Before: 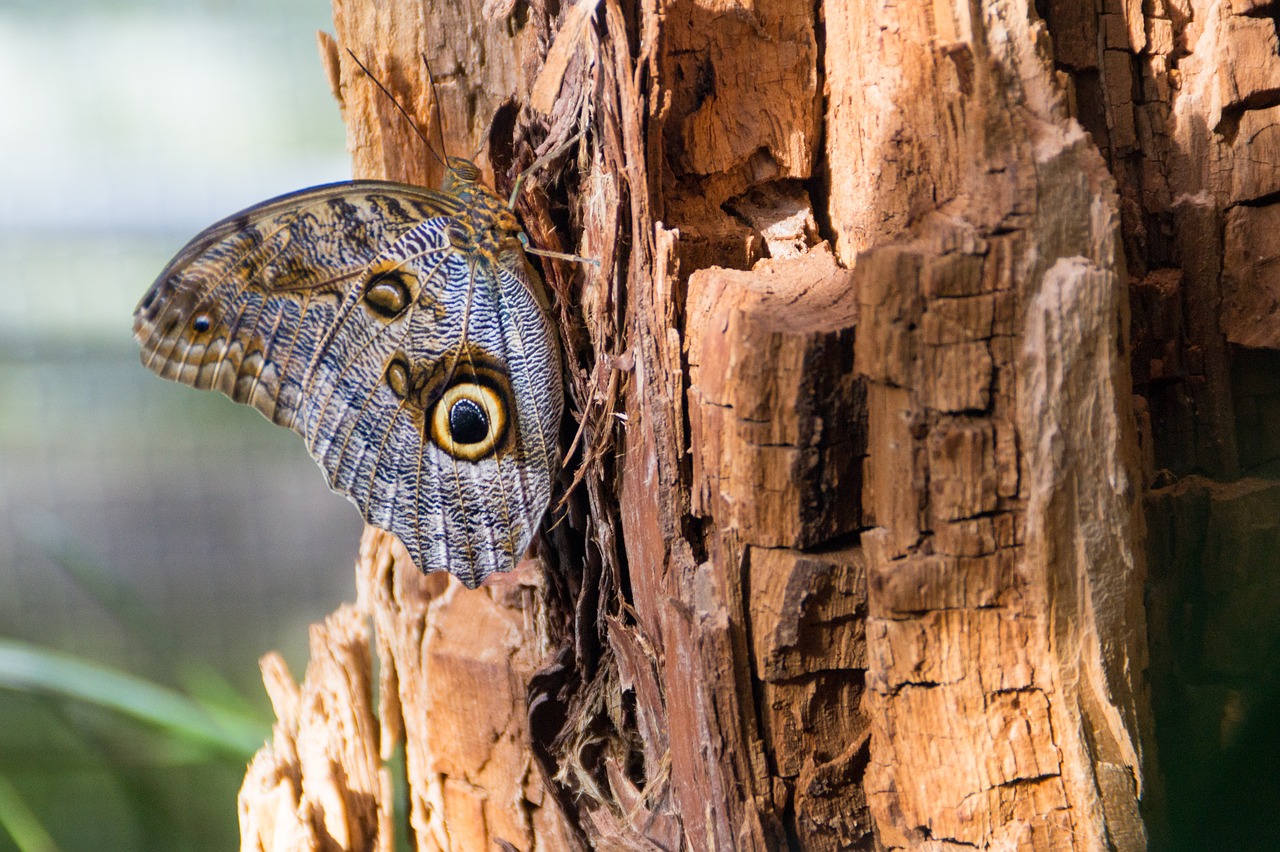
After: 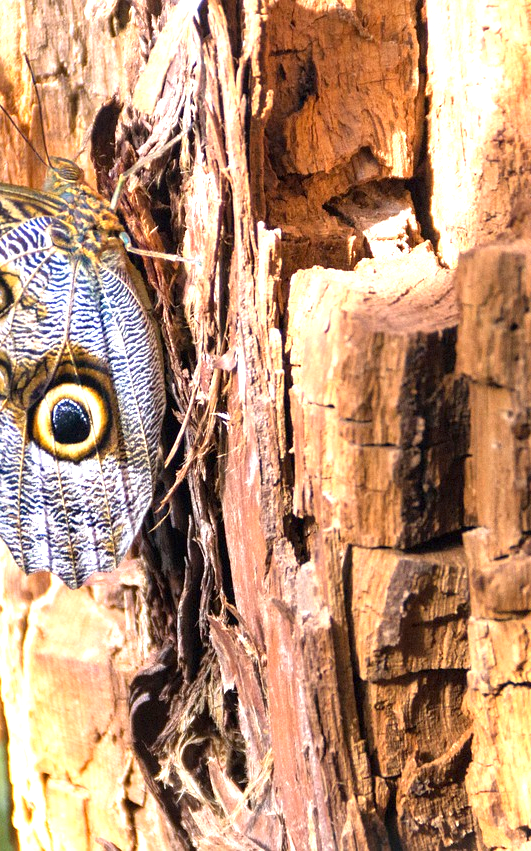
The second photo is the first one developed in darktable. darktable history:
crop: left 31.159%, right 27.31%
exposure: exposure 1.237 EV, compensate highlight preservation false
